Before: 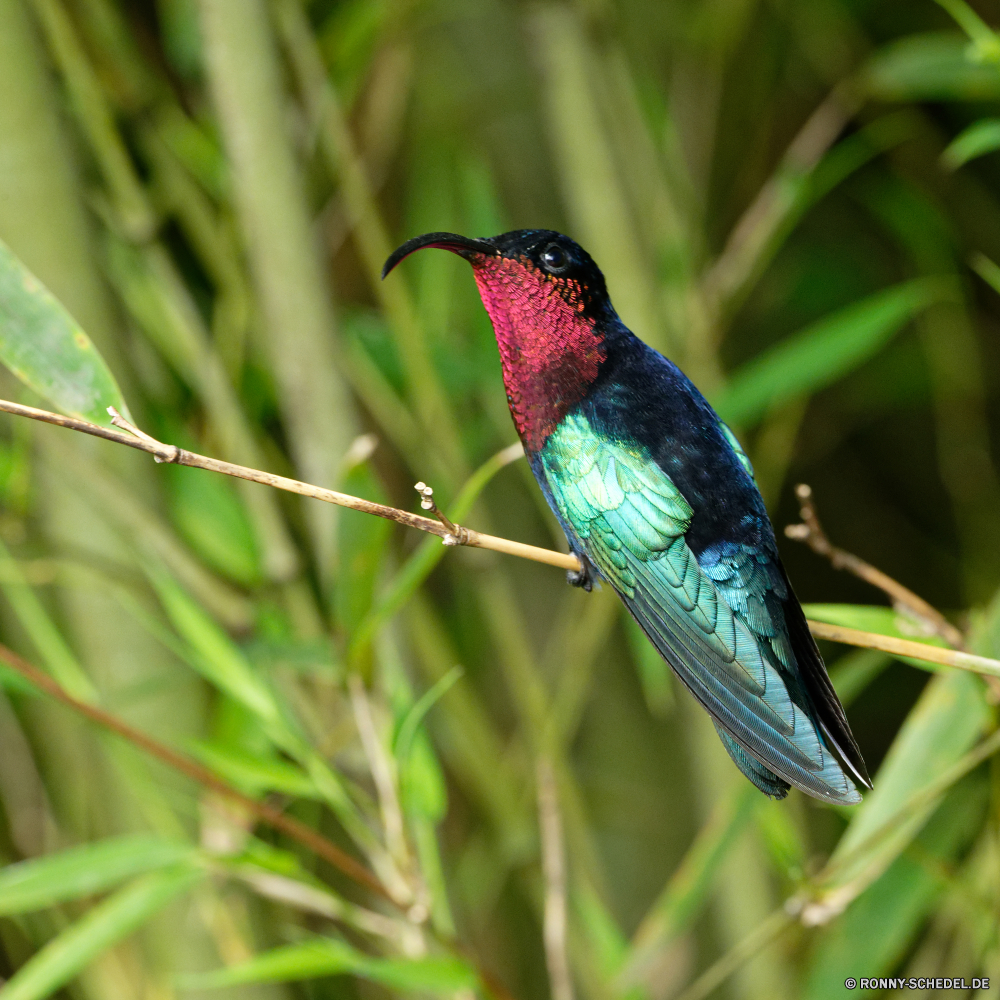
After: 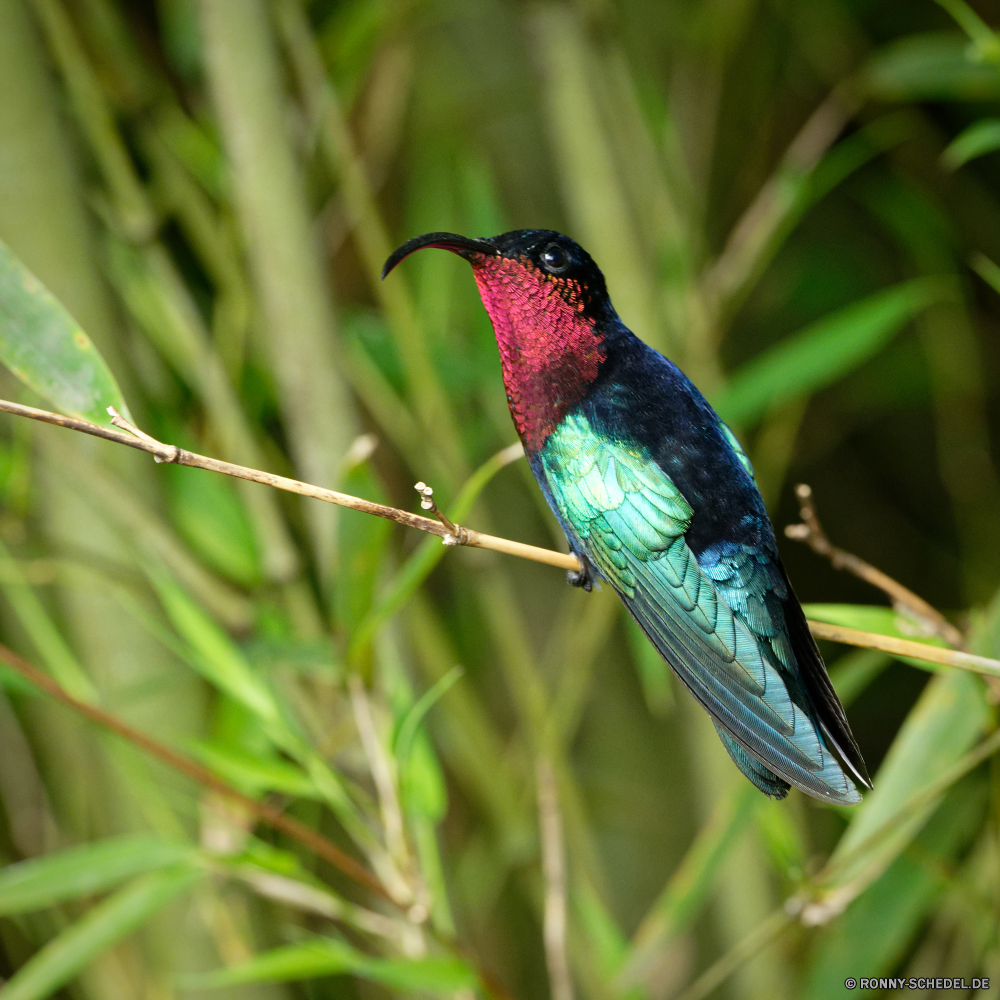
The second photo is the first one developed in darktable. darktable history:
vignetting: brightness -0.388, saturation 0.009, automatic ratio true
